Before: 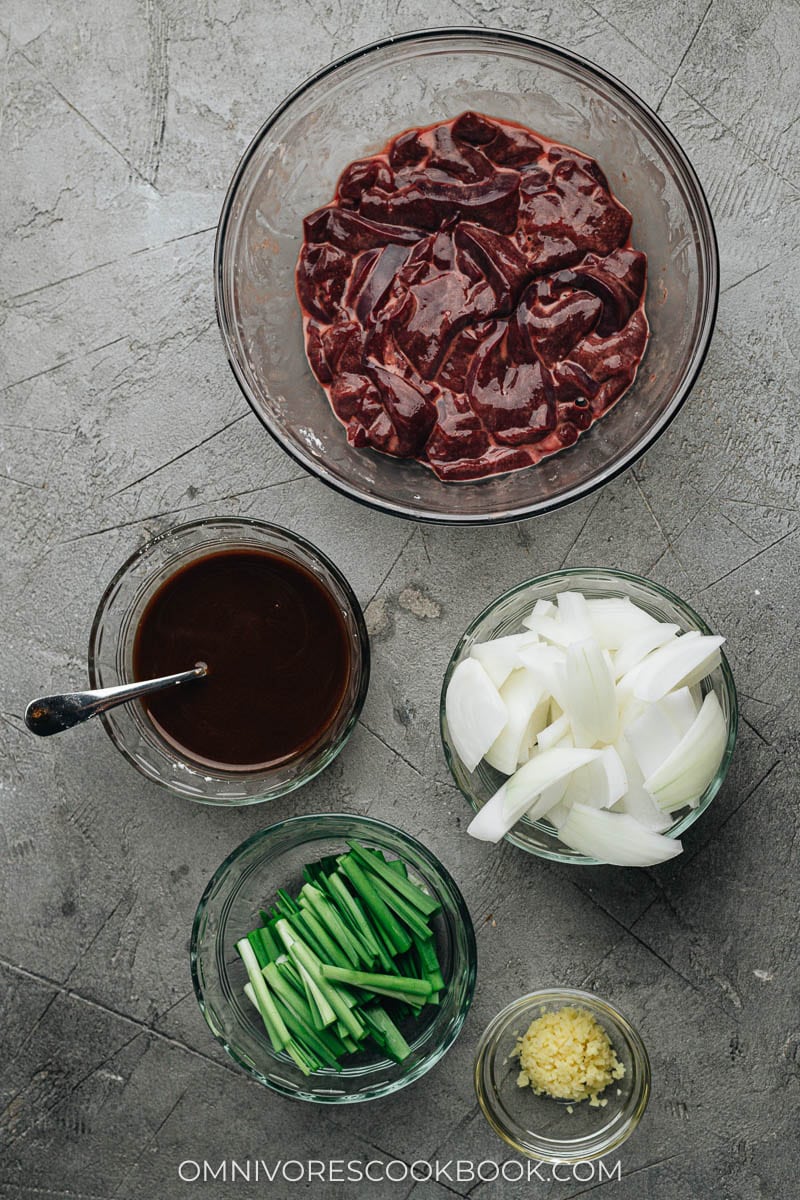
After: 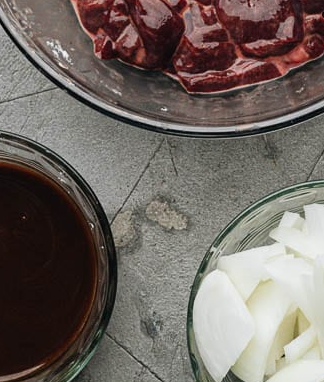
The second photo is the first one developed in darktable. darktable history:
crop: left 31.686%, top 32.379%, right 27.762%, bottom 35.784%
